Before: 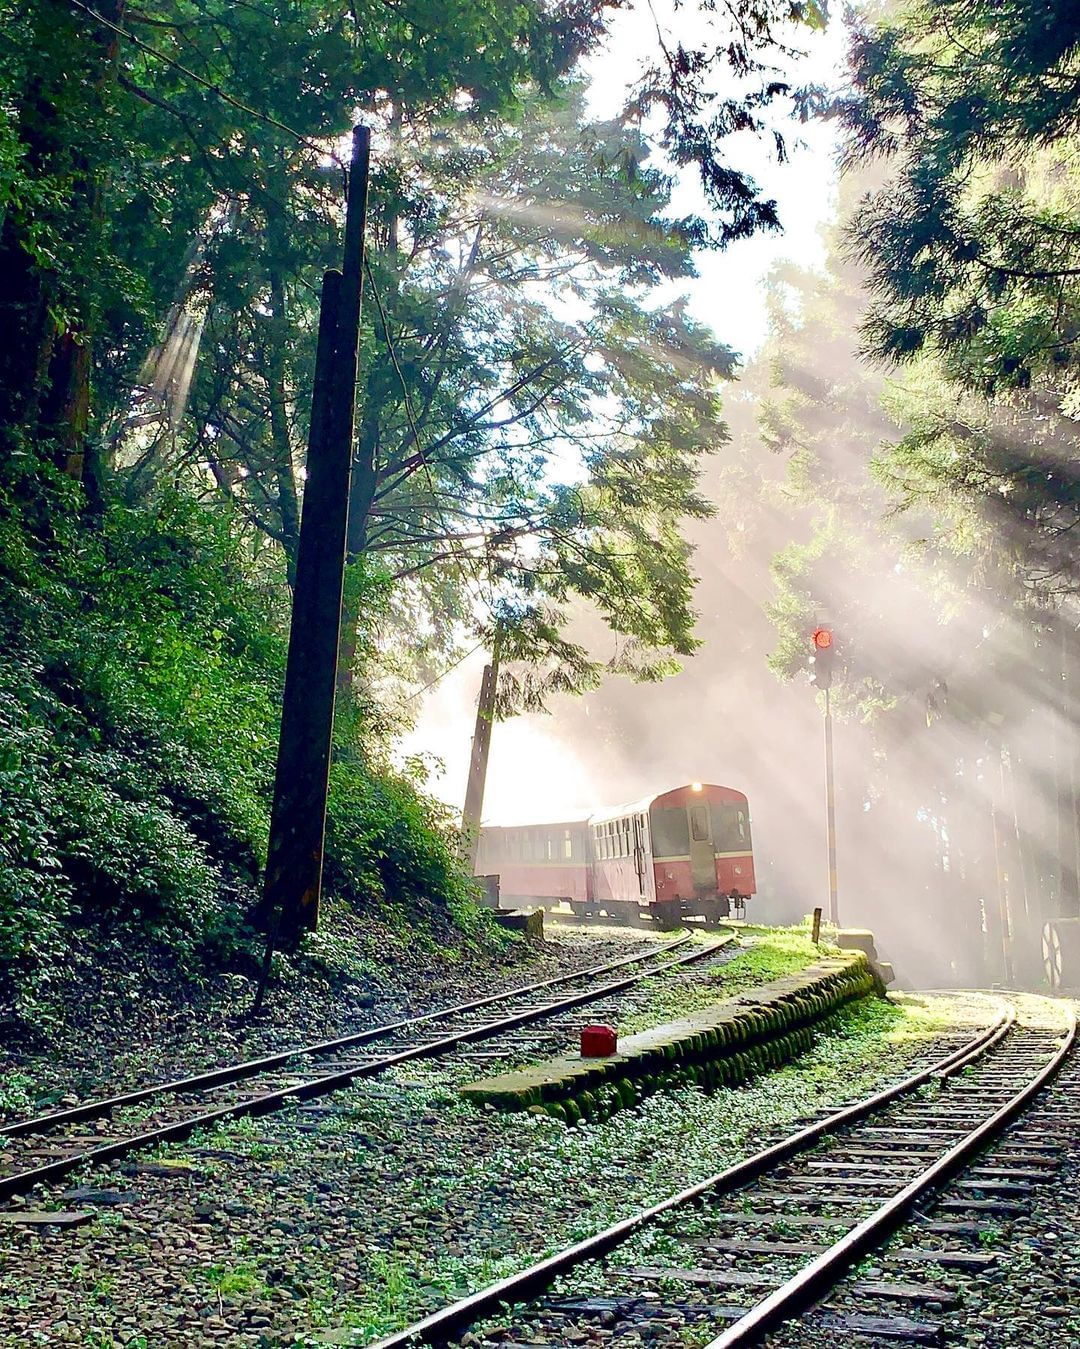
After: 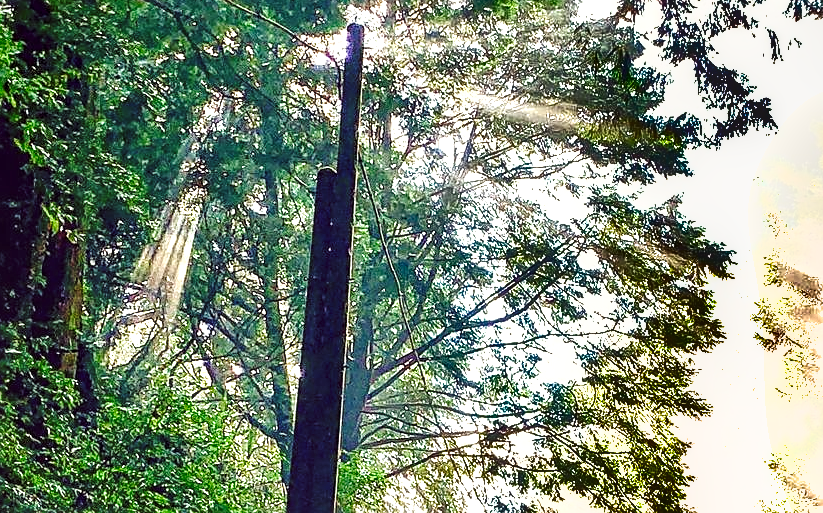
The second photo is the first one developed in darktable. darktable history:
shadows and highlights: shadows 19.13, highlights -83.41, soften with gaussian
exposure: exposure 1 EV, compensate highlight preservation false
local contrast: detail 142%
crop: left 0.579%, top 7.627%, right 23.167%, bottom 54.275%
tone curve: curves: ch0 [(0, 0) (0.003, 0.015) (0.011, 0.019) (0.025, 0.026) (0.044, 0.041) (0.069, 0.057) (0.1, 0.085) (0.136, 0.116) (0.177, 0.158) (0.224, 0.215) (0.277, 0.286) (0.335, 0.367) (0.399, 0.452) (0.468, 0.534) (0.543, 0.612) (0.623, 0.698) (0.709, 0.775) (0.801, 0.858) (0.898, 0.928) (1, 1)], preserve colors none
color balance: lift [1.005, 1.002, 0.998, 0.998], gamma [1, 1.021, 1.02, 0.979], gain [0.923, 1.066, 1.056, 0.934]
sharpen: on, module defaults
